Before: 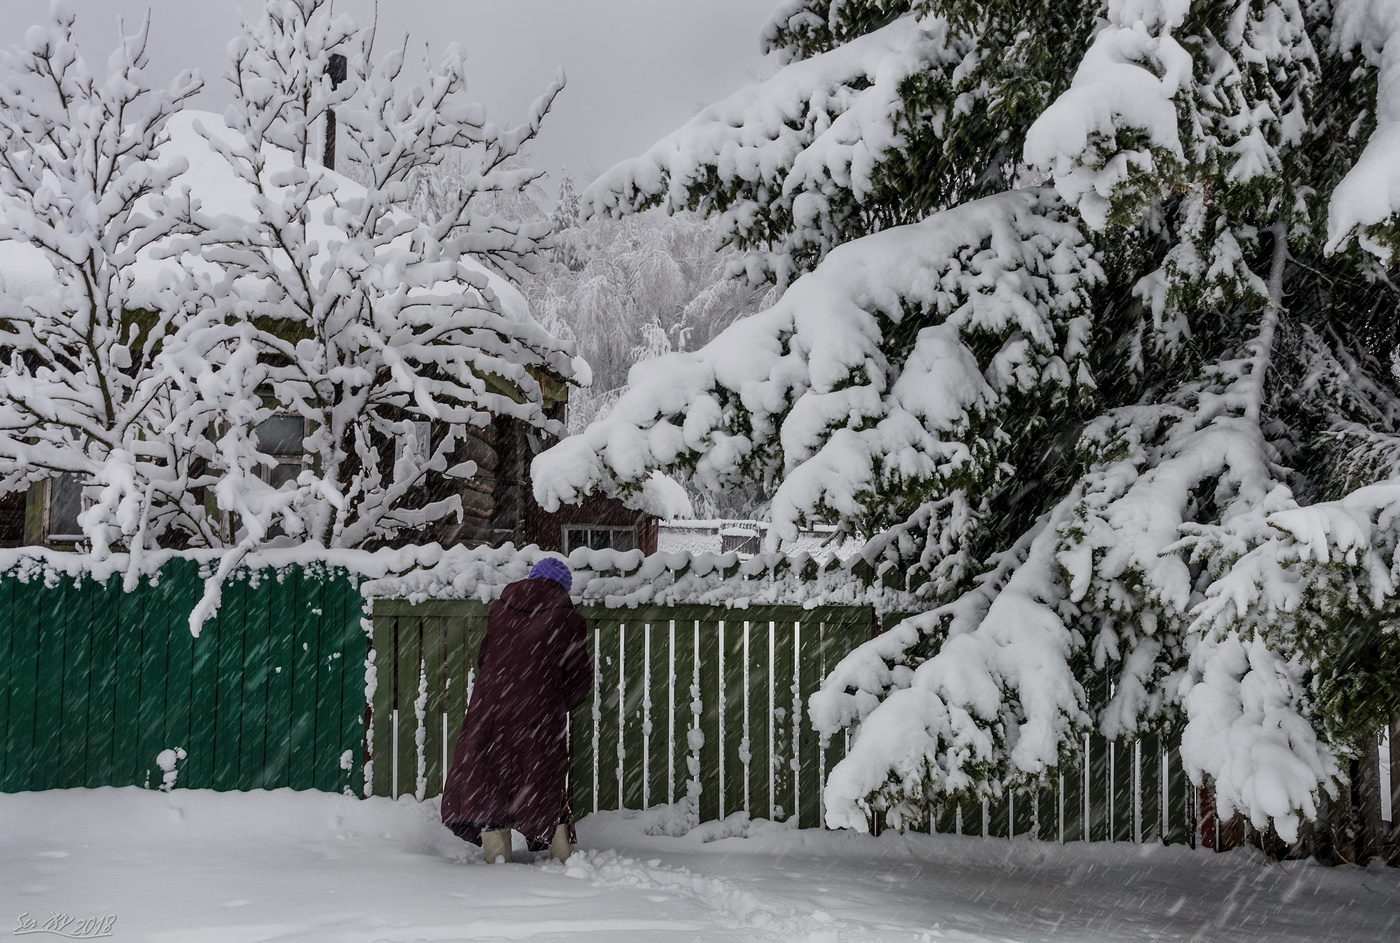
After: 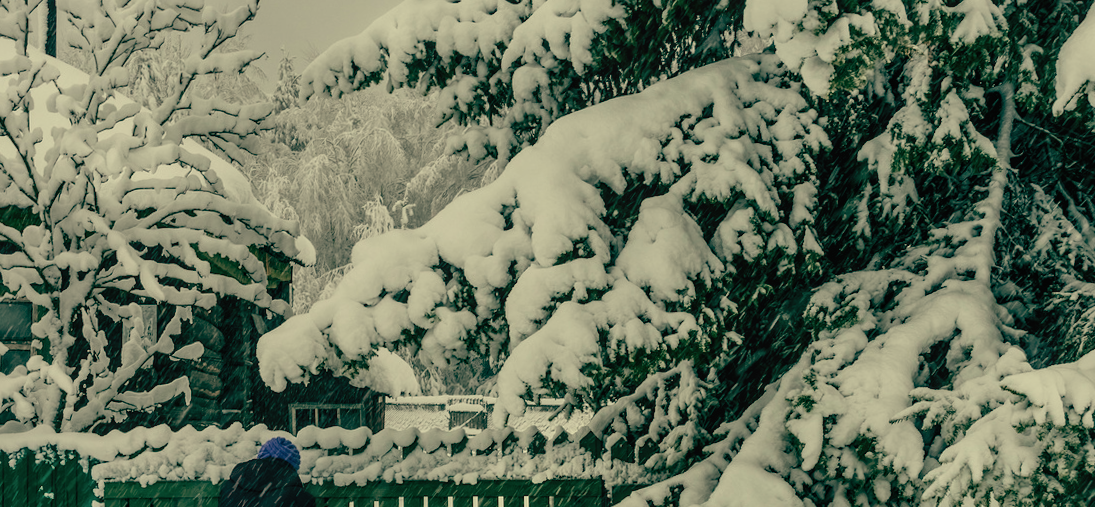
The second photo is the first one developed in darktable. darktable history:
shadows and highlights: radius 133.83, soften with gaussian
crop: left 18.38%, top 11.092%, right 2.134%, bottom 33.217%
local contrast: detail 110%
rotate and perspective: rotation -1.32°, lens shift (horizontal) -0.031, crop left 0.015, crop right 0.985, crop top 0.047, crop bottom 0.982
color balance: mode lift, gamma, gain (sRGB), lift [1, 0.69, 1, 1], gamma [1, 1.482, 1, 1], gain [1, 1, 1, 0.802]
